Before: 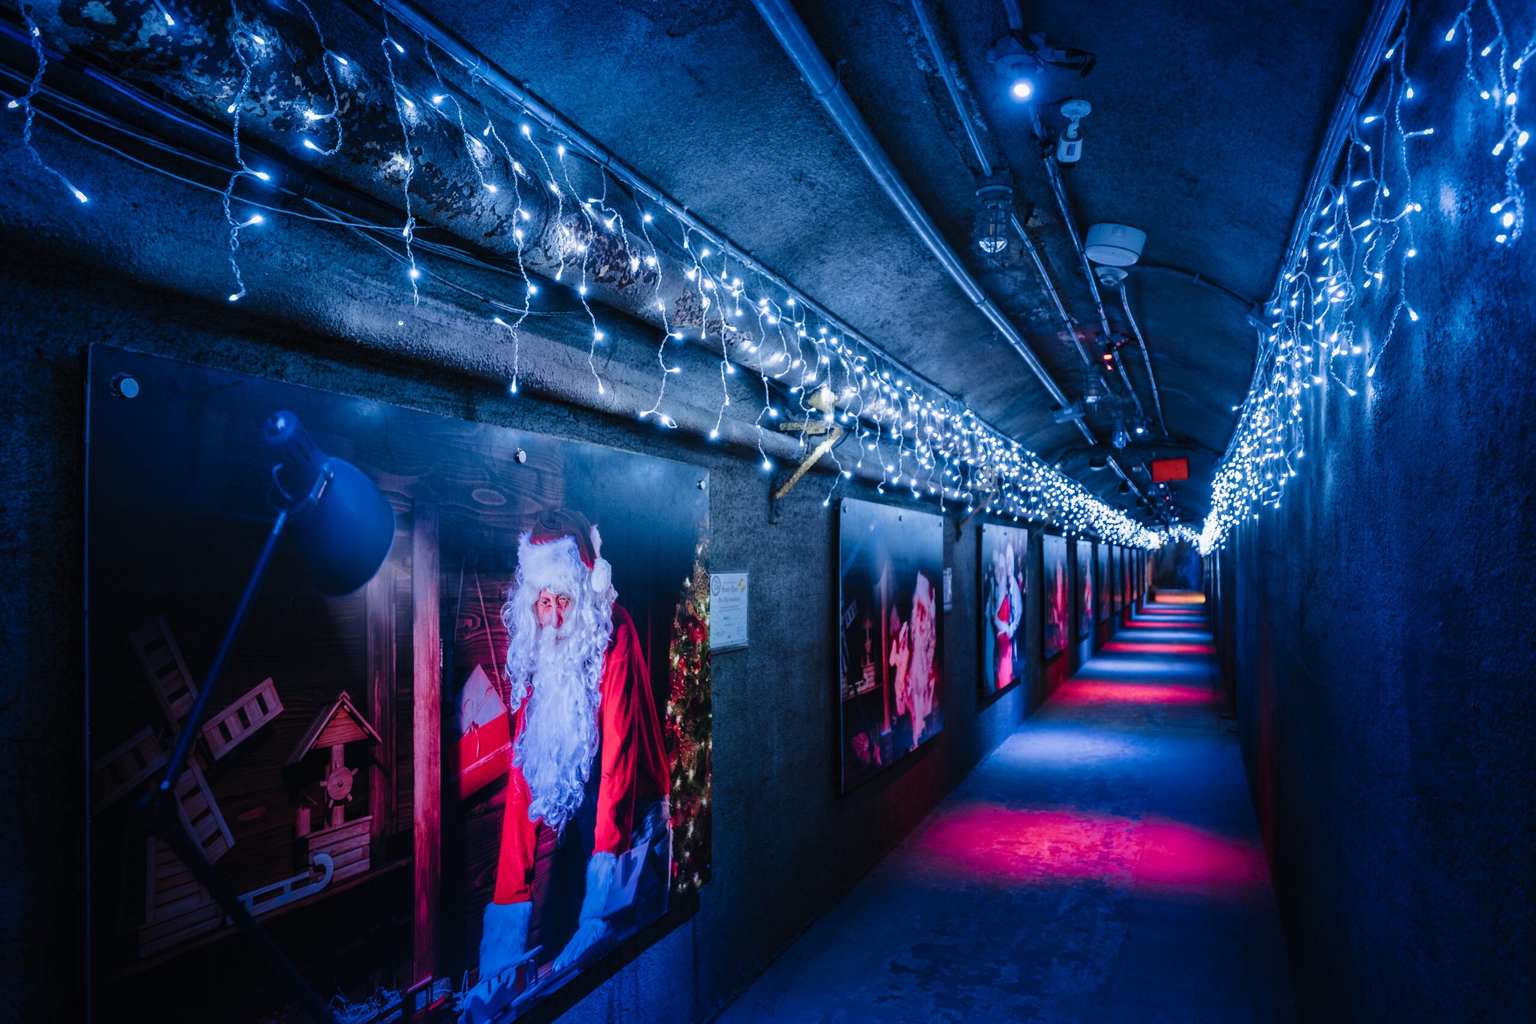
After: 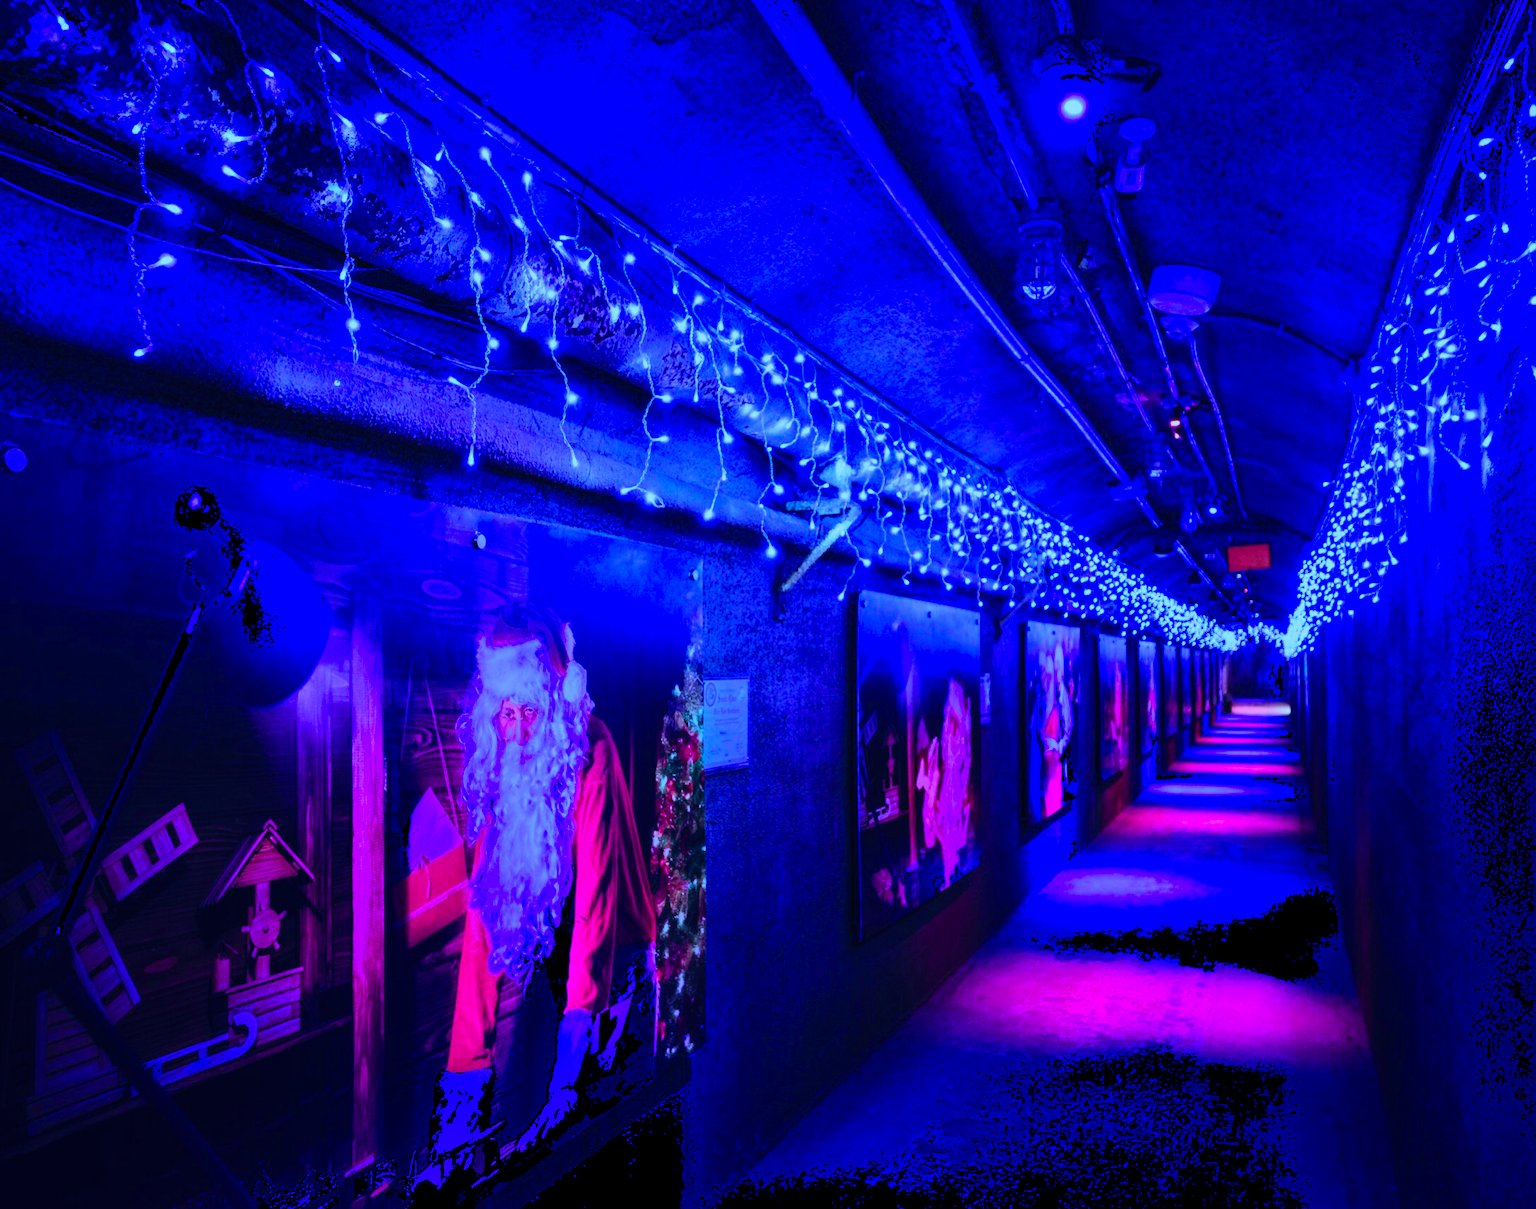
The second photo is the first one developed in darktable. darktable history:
crop: left 7.598%, right 7.873%
color calibration: output R [0.948, 0.091, -0.04, 0], output G [-0.3, 1.384, -0.085, 0], output B [-0.108, 0.061, 1.08, 0], illuminant as shot in camera, x 0.484, y 0.43, temperature 2405.29 K
shadows and highlights: shadows 30.63, highlights -63.22, shadows color adjustment 98%, highlights color adjustment 58.61%, soften with gaussian
